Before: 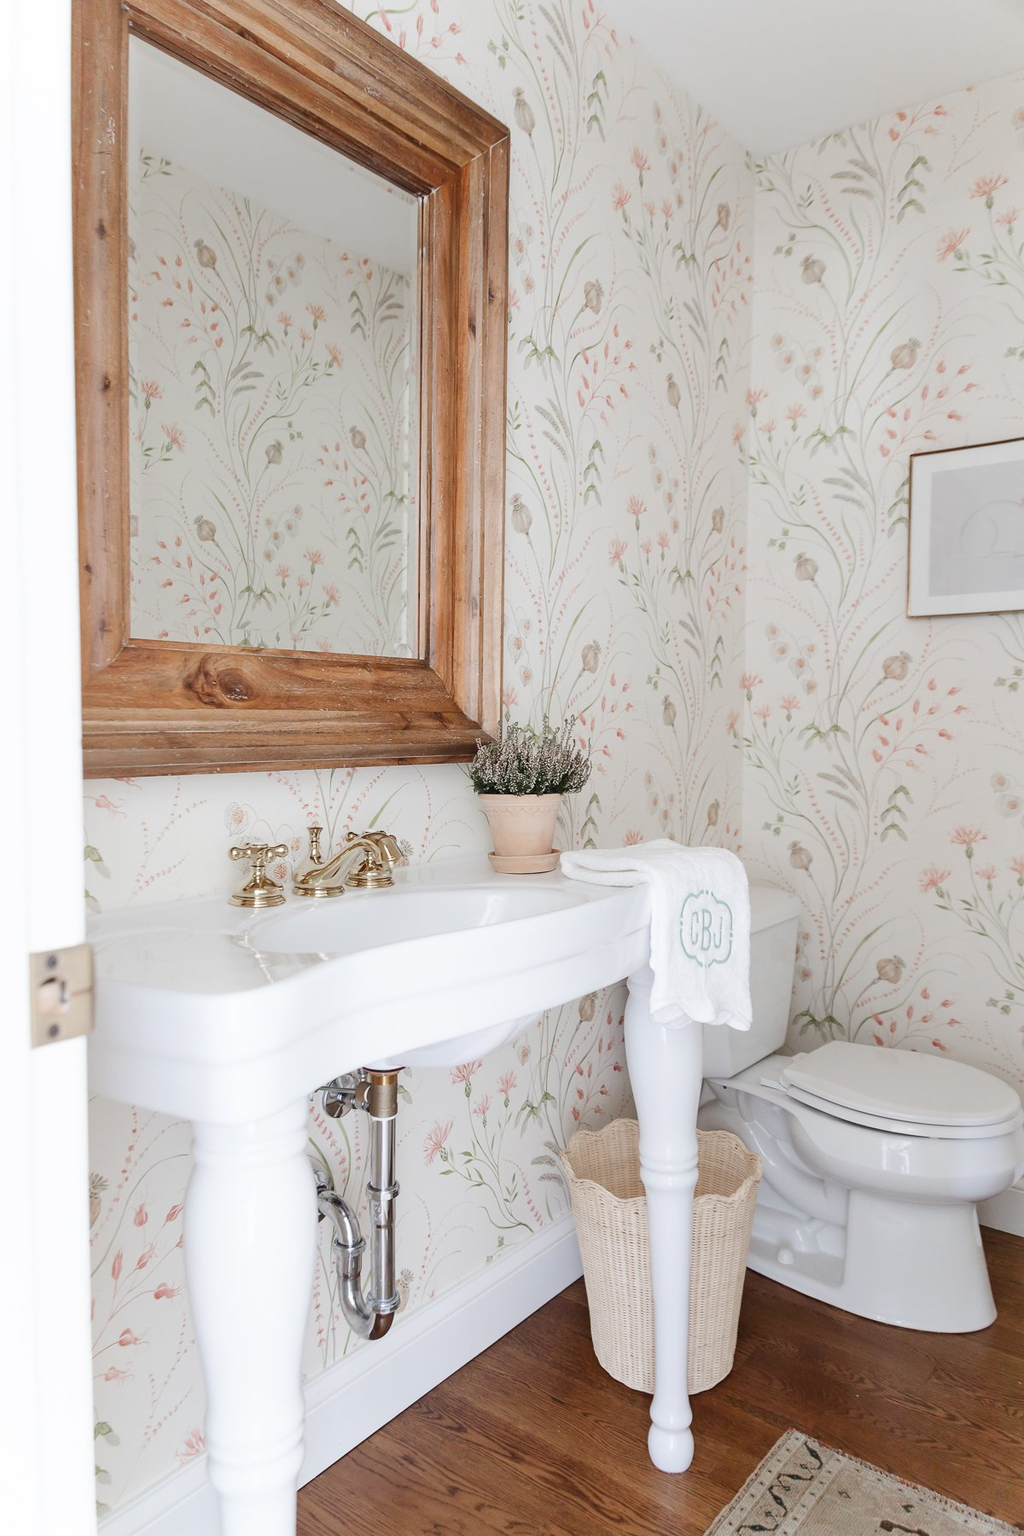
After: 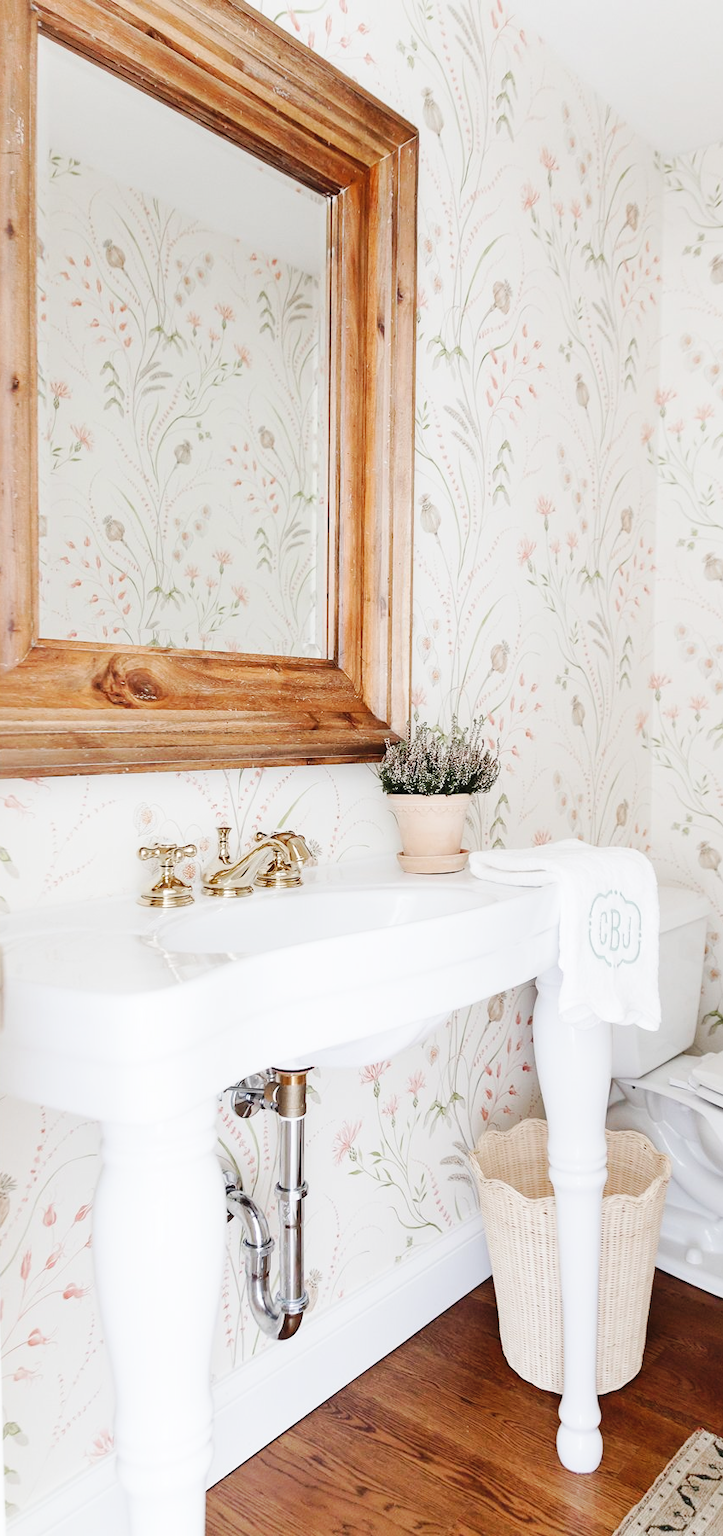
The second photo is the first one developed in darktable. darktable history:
crop and rotate: left 8.95%, right 20.383%
base curve: curves: ch0 [(0, 0) (0.032, 0.025) (0.121, 0.166) (0.206, 0.329) (0.605, 0.79) (1, 1)], preserve colors none
